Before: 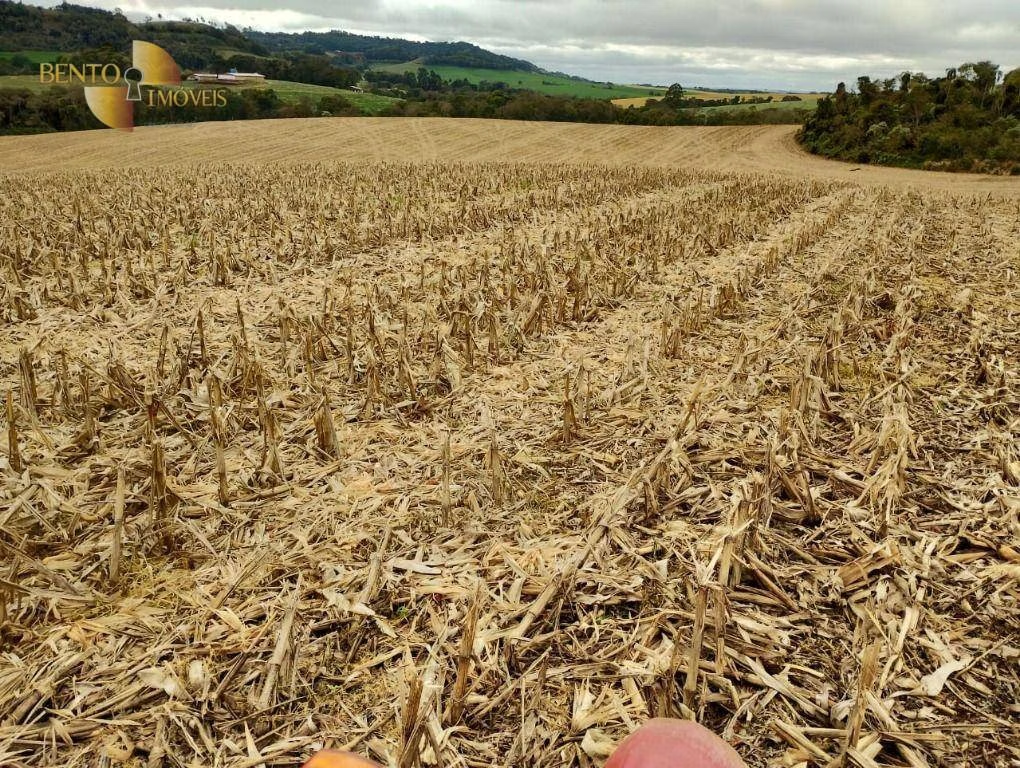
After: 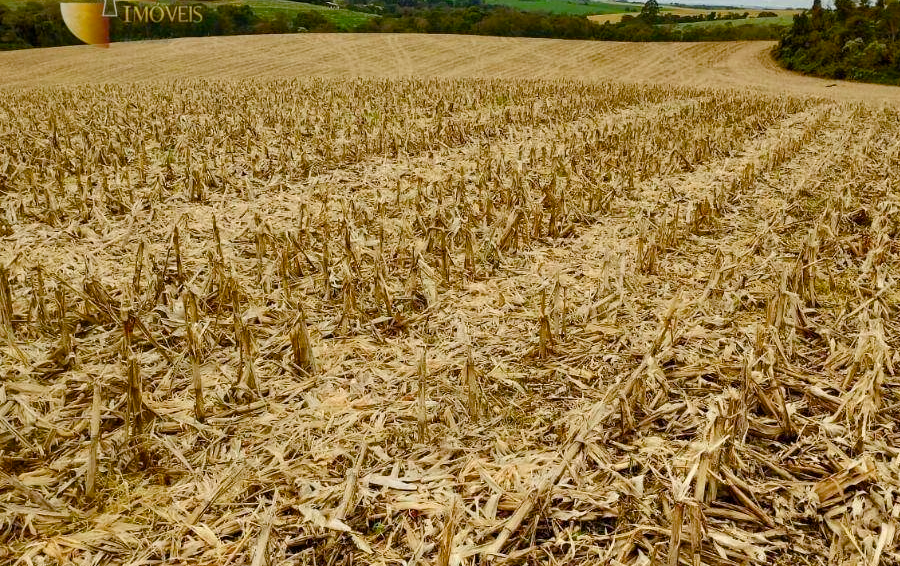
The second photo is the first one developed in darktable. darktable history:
crop and rotate: left 2.403%, top 11.001%, right 9.276%, bottom 15.197%
color balance rgb: perceptual saturation grading › global saturation 20%, perceptual saturation grading › highlights -25.701%, perceptual saturation grading › shadows 49.403%
